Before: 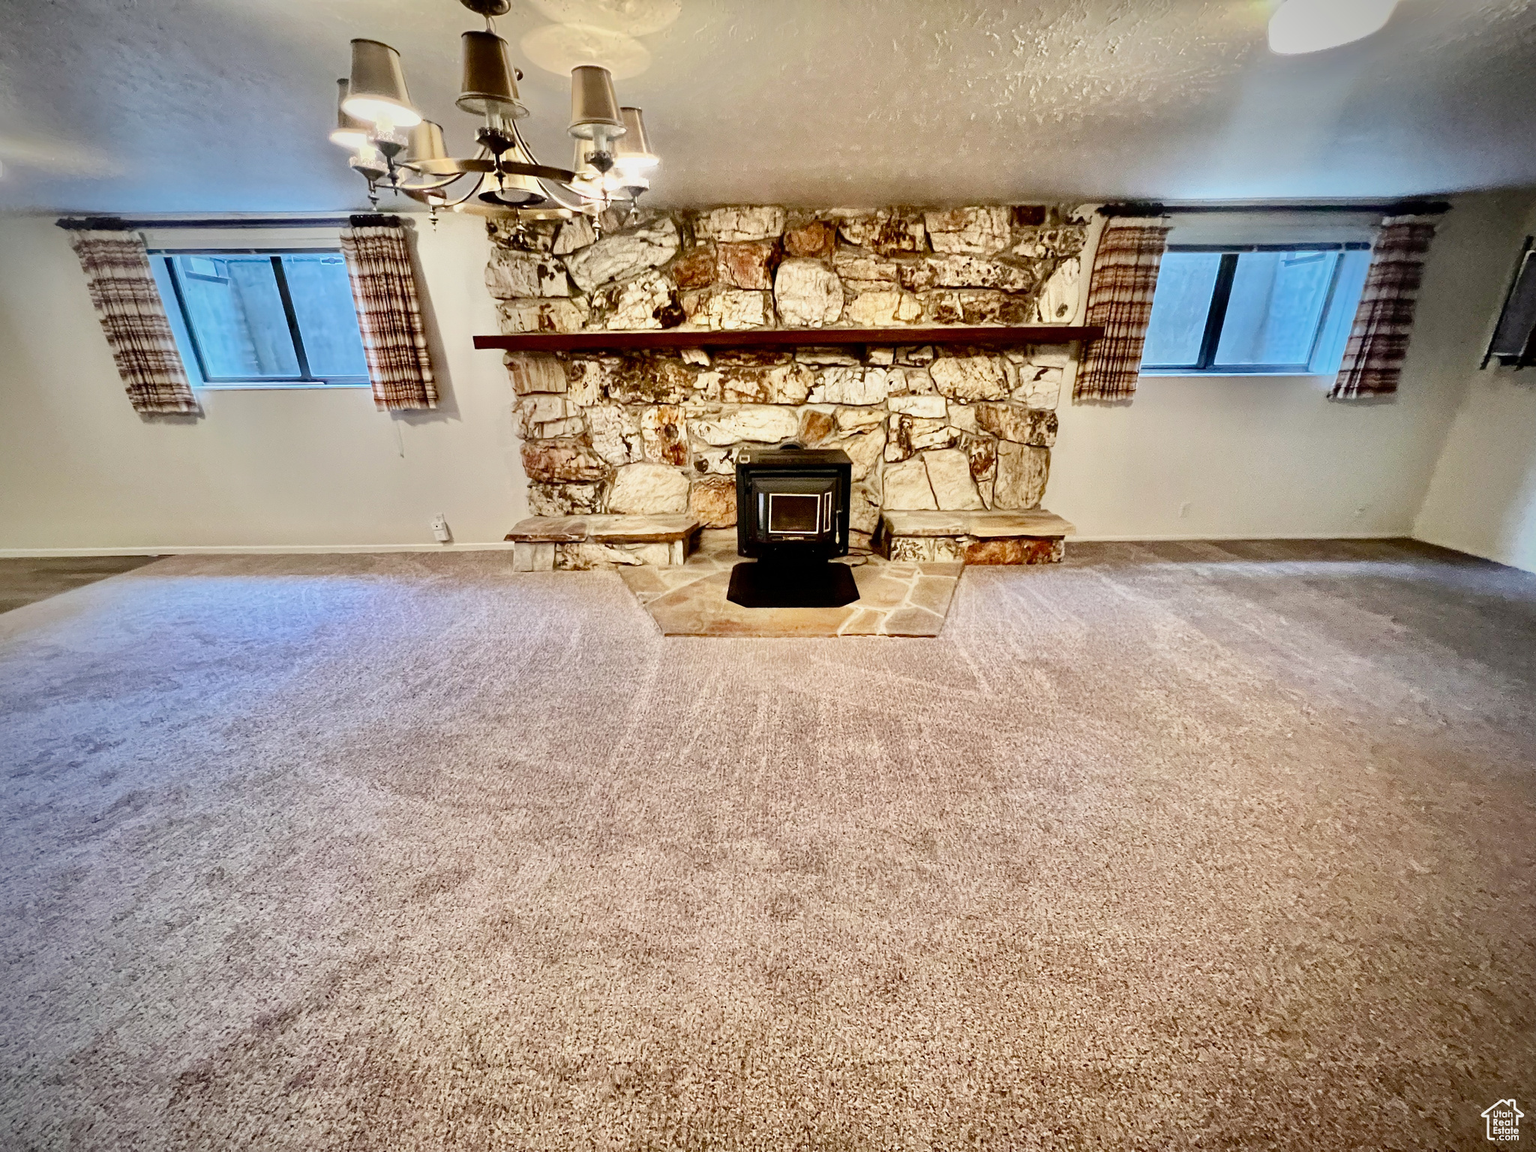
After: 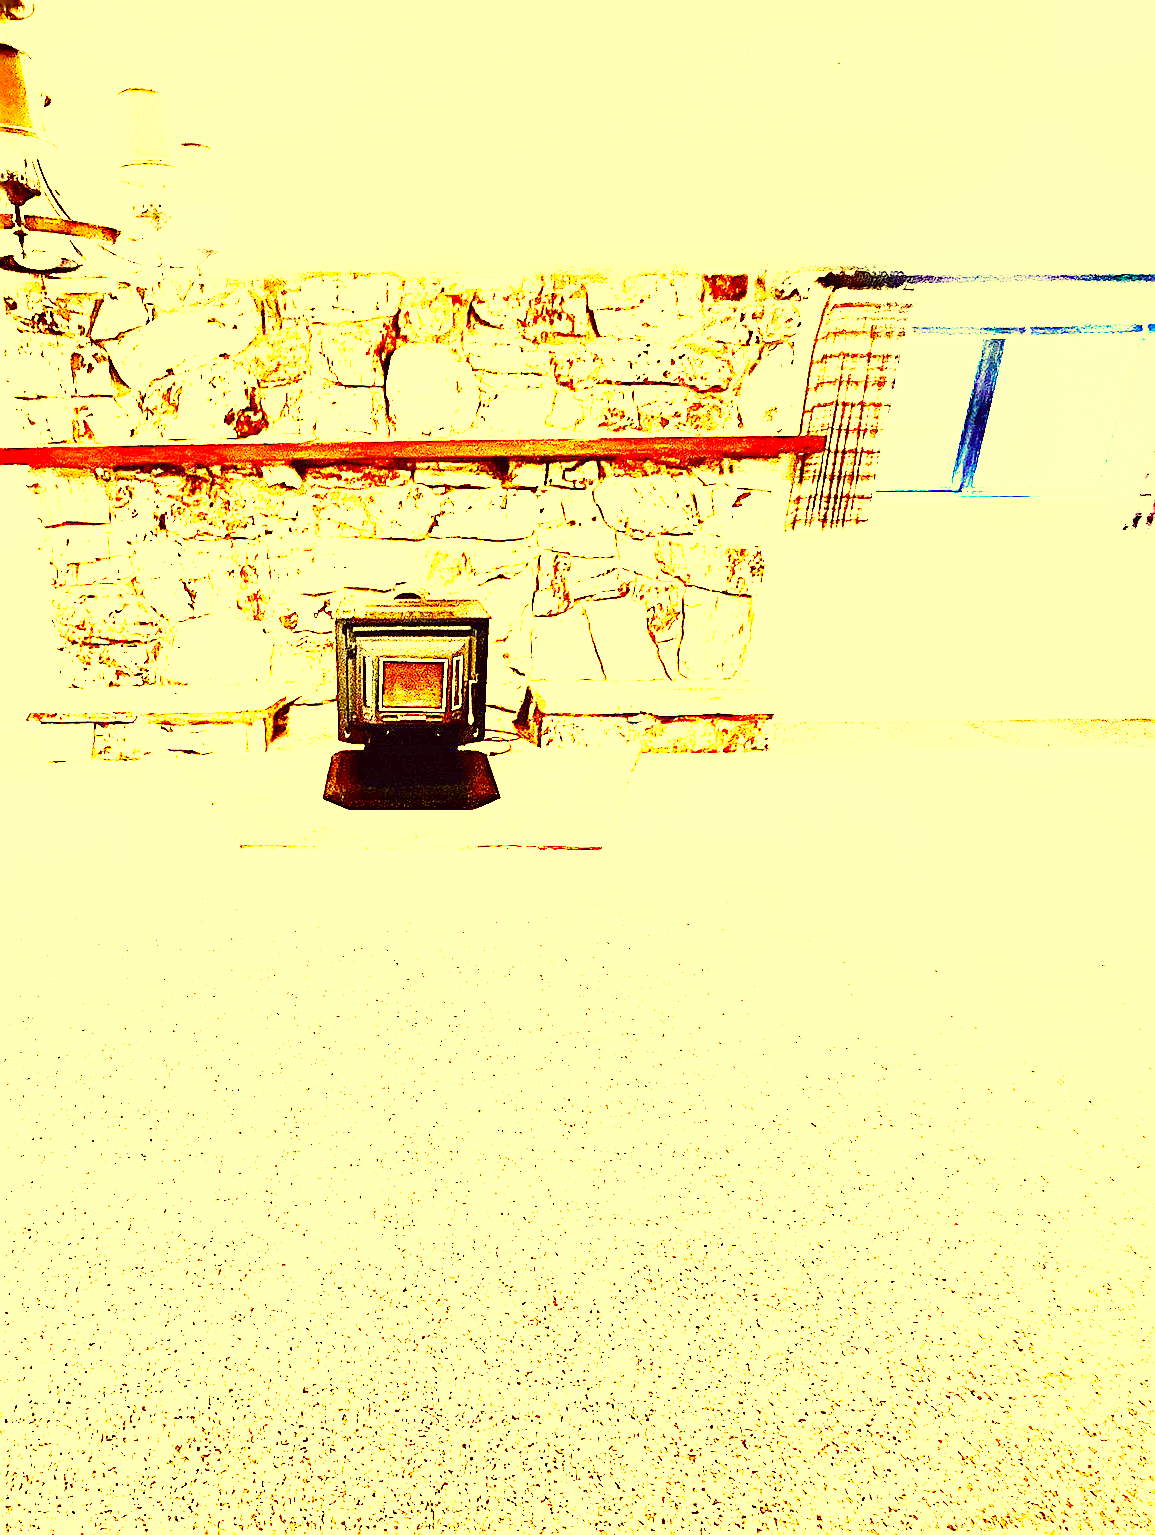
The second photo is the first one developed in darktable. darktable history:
base curve: curves: ch0 [(0, 0) (0.007, 0.004) (0.027, 0.03) (0.046, 0.07) (0.207, 0.54) (0.442, 0.872) (0.673, 0.972) (1, 1)], preserve colors none
exposure: black level correction 0, exposure 3.928 EV, compensate highlight preservation false
sharpen: radius 1.356, amount 1.244, threshold 0.694
crop: left 31.567%, top 0.023%, right 12.011%
tone equalizer: -8 EV -0.435 EV, -7 EV -0.359 EV, -6 EV -0.309 EV, -5 EV -0.204 EV, -3 EV 0.247 EV, -2 EV 0.309 EV, -1 EV 0.392 EV, +0 EV 0.413 EV, edges refinement/feathering 500, mask exposure compensation -1.57 EV, preserve details no
color correction: highlights a* -0.563, highlights b* 39.74, shadows a* 9.77, shadows b* -0.518
haze removal: strength 0.134, distance 0.244, compatibility mode true, adaptive false
